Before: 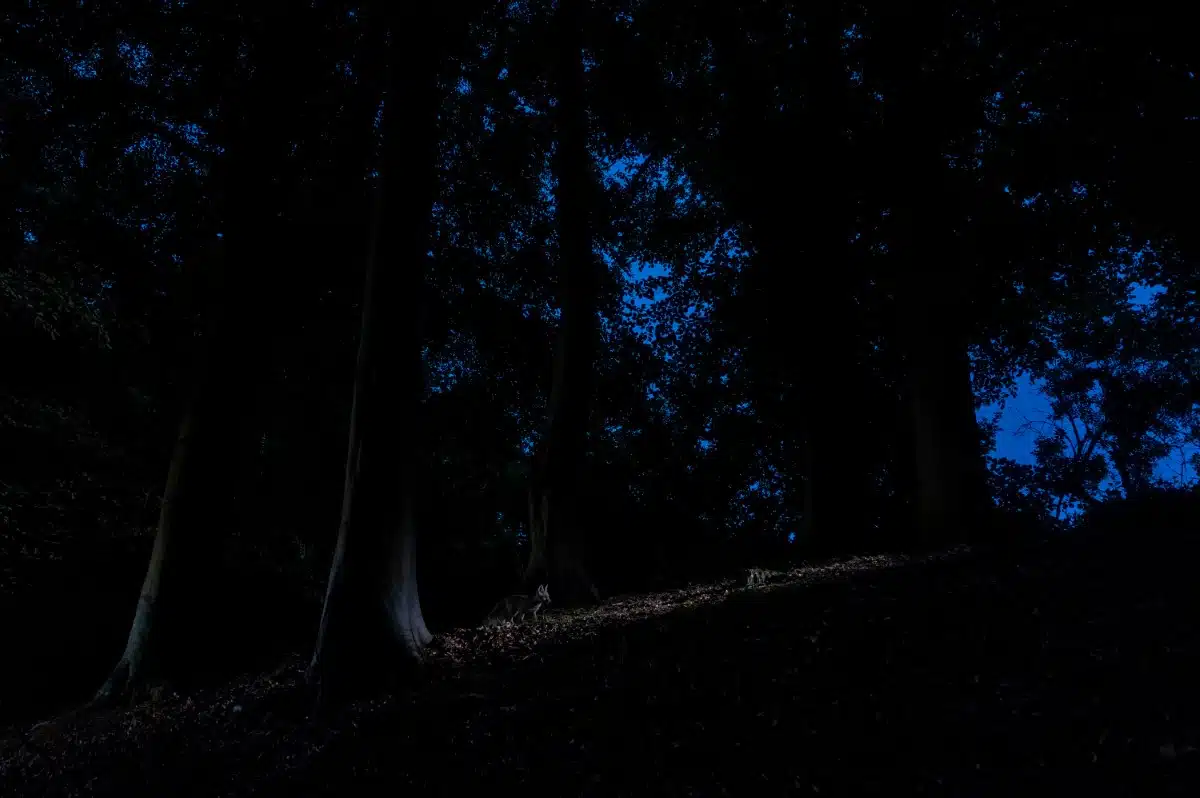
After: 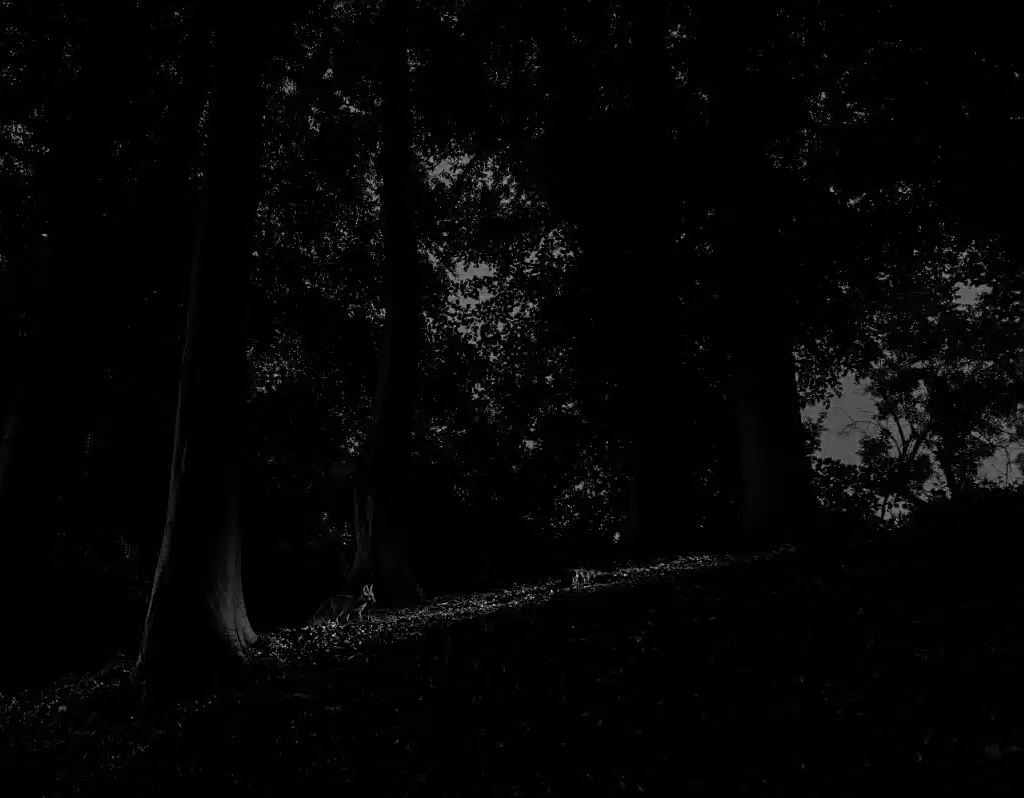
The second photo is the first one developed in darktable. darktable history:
monochrome: on, module defaults
crop and rotate: left 14.584%
sharpen: on, module defaults
